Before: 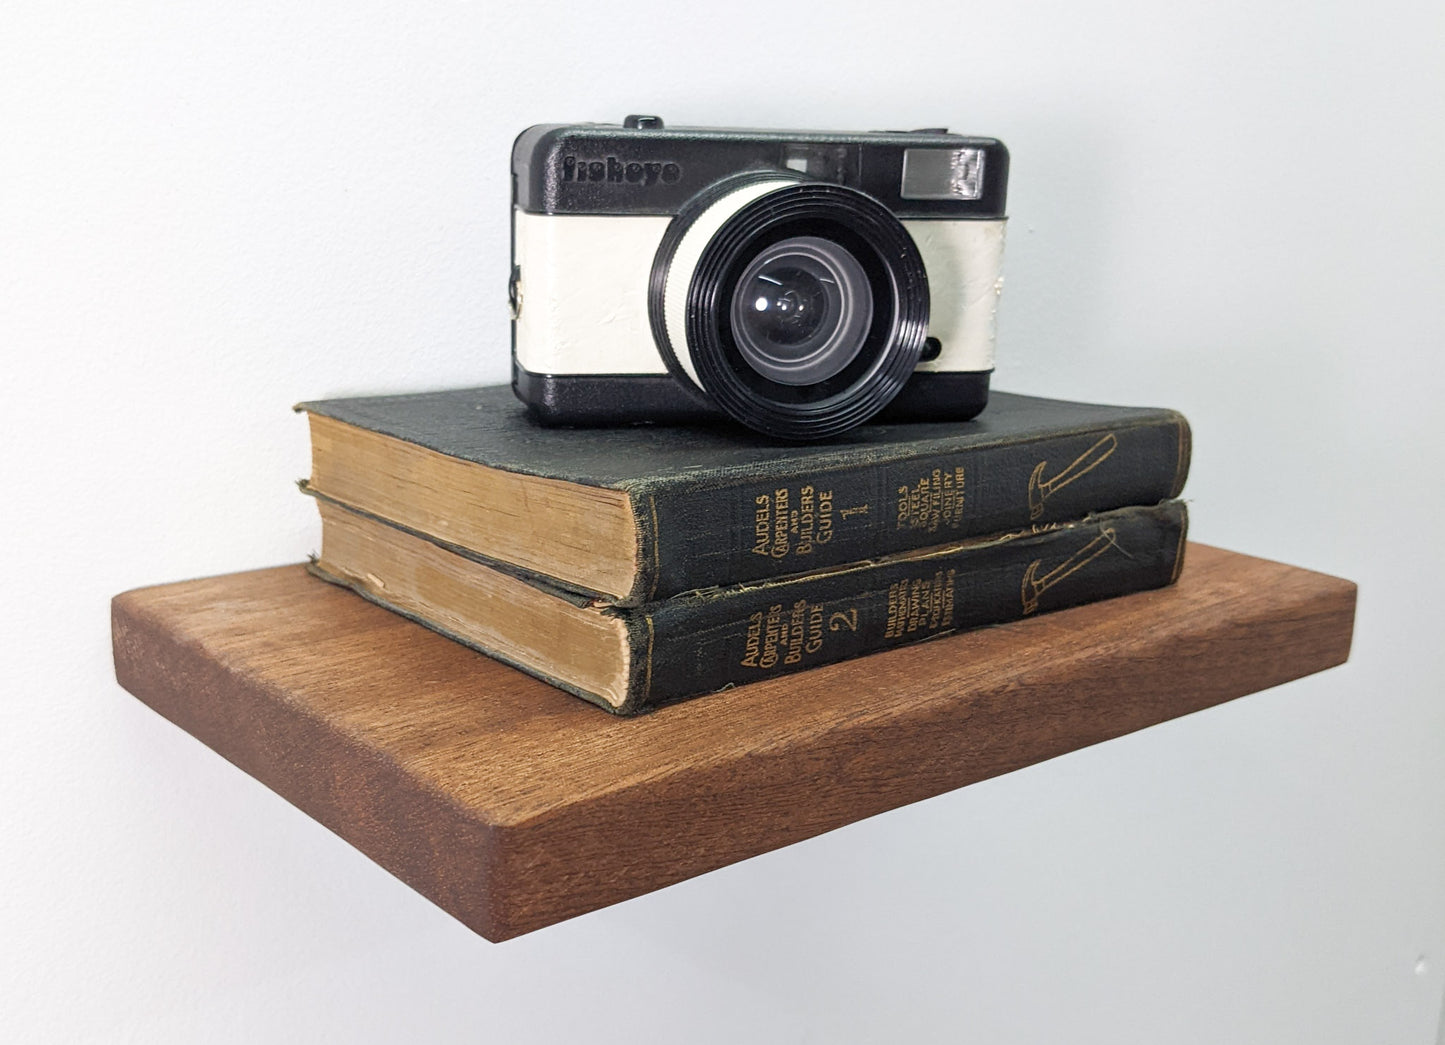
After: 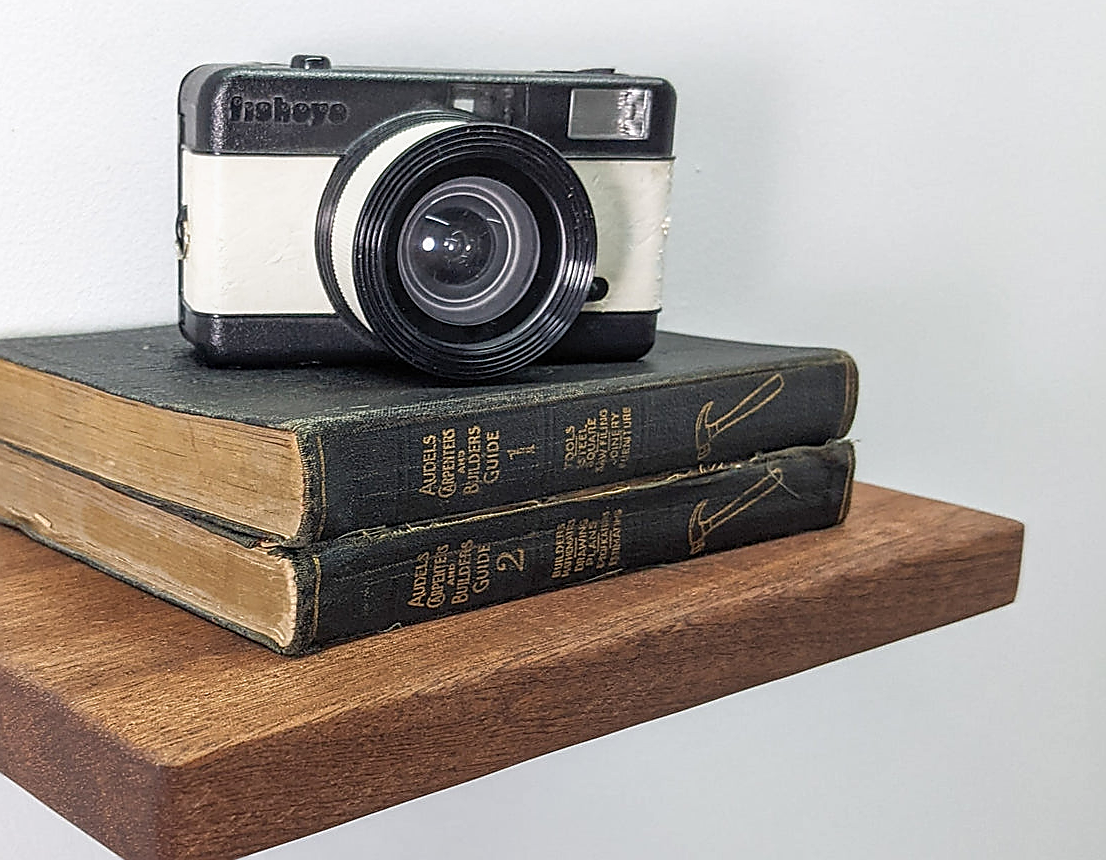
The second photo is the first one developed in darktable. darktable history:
sharpen: radius 1.4, amount 1.25, threshold 0.7
crop: left 23.095%, top 5.827%, bottom 11.854%
local contrast: on, module defaults
